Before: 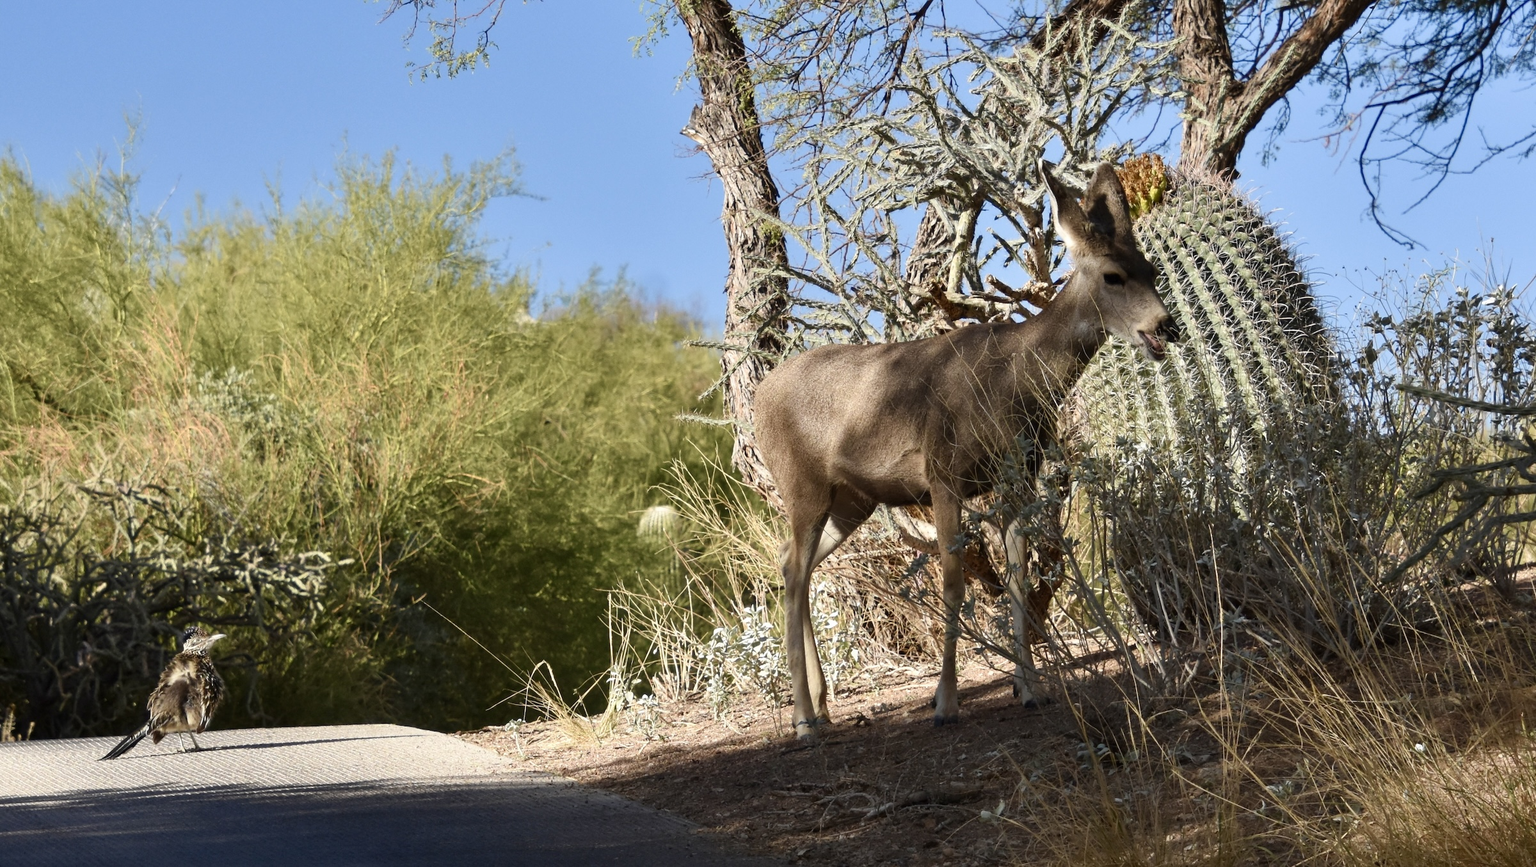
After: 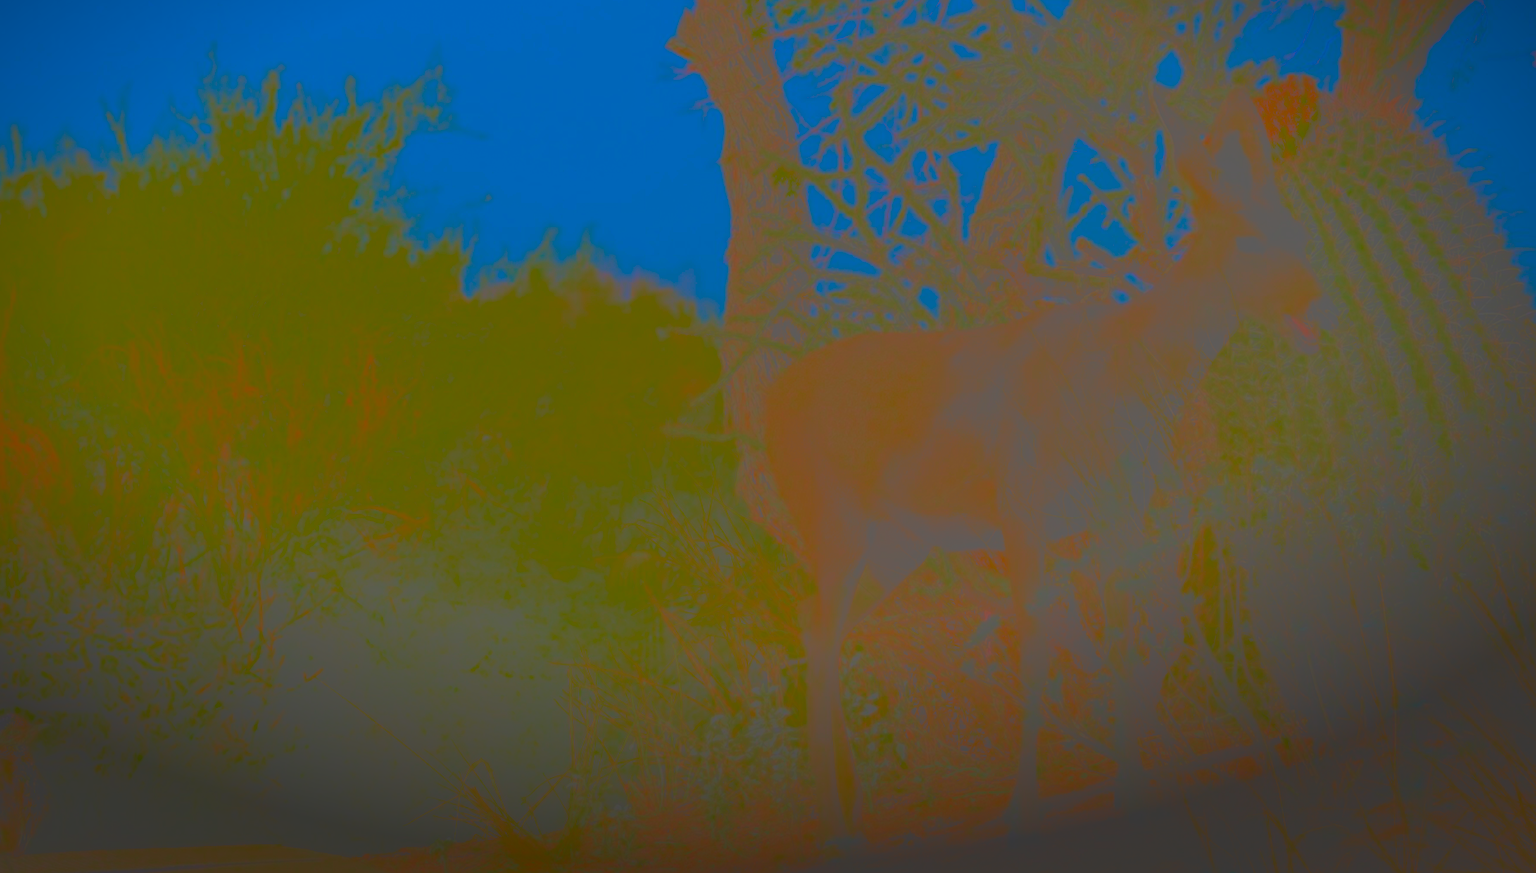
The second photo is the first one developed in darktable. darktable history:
crop and rotate: left 12.206%, top 11.406%, right 13.597%, bottom 13.881%
contrast brightness saturation: contrast -0.986, brightness -0.173, saturation 0.755
local contrast: highlights 4%, shadows 6%, detail 182%
haze removal: strength 0.287, distance 0.245, compatibility mode true, adaptive false
exposure: black level correction -0.087, compensate highlight preservation false
sharpen: on, module defaults
velvia: on, module defaults
vignetting: brightness -0.638, saturation -0.015, center (-0.069, -0.315), automatic ratio true
